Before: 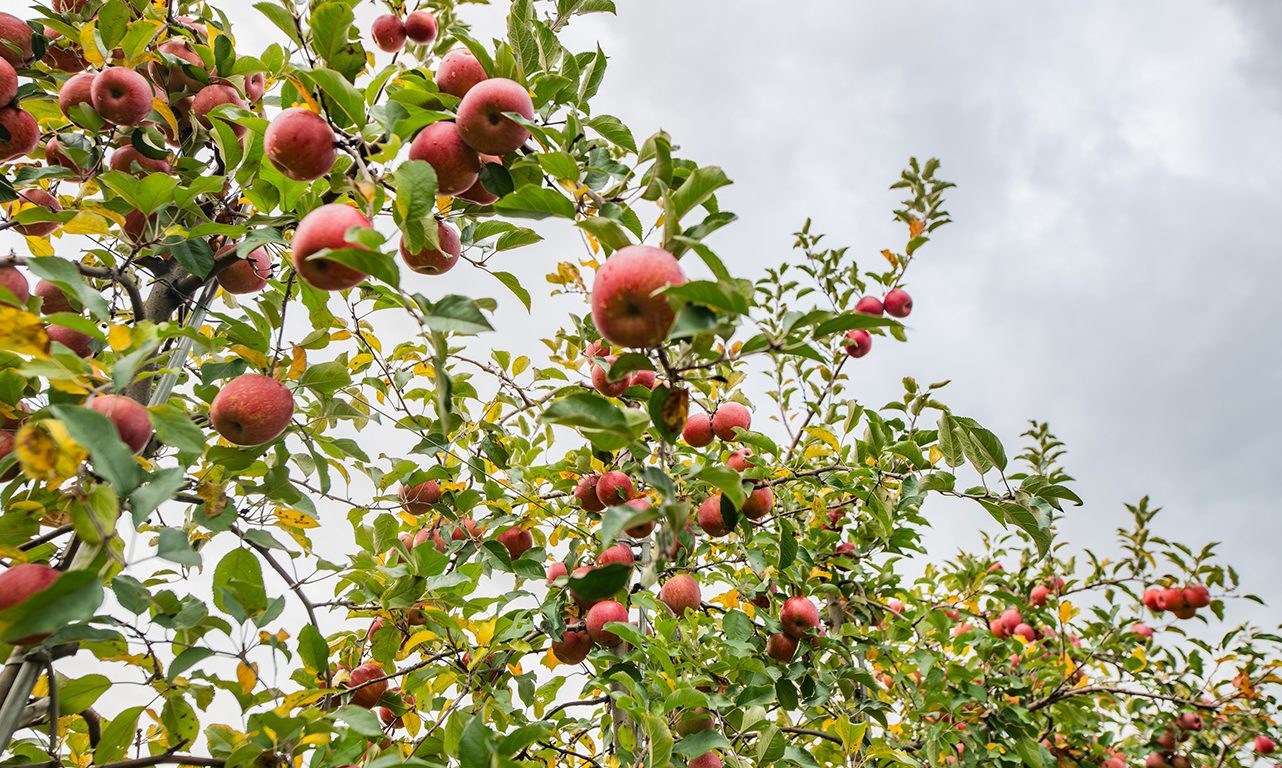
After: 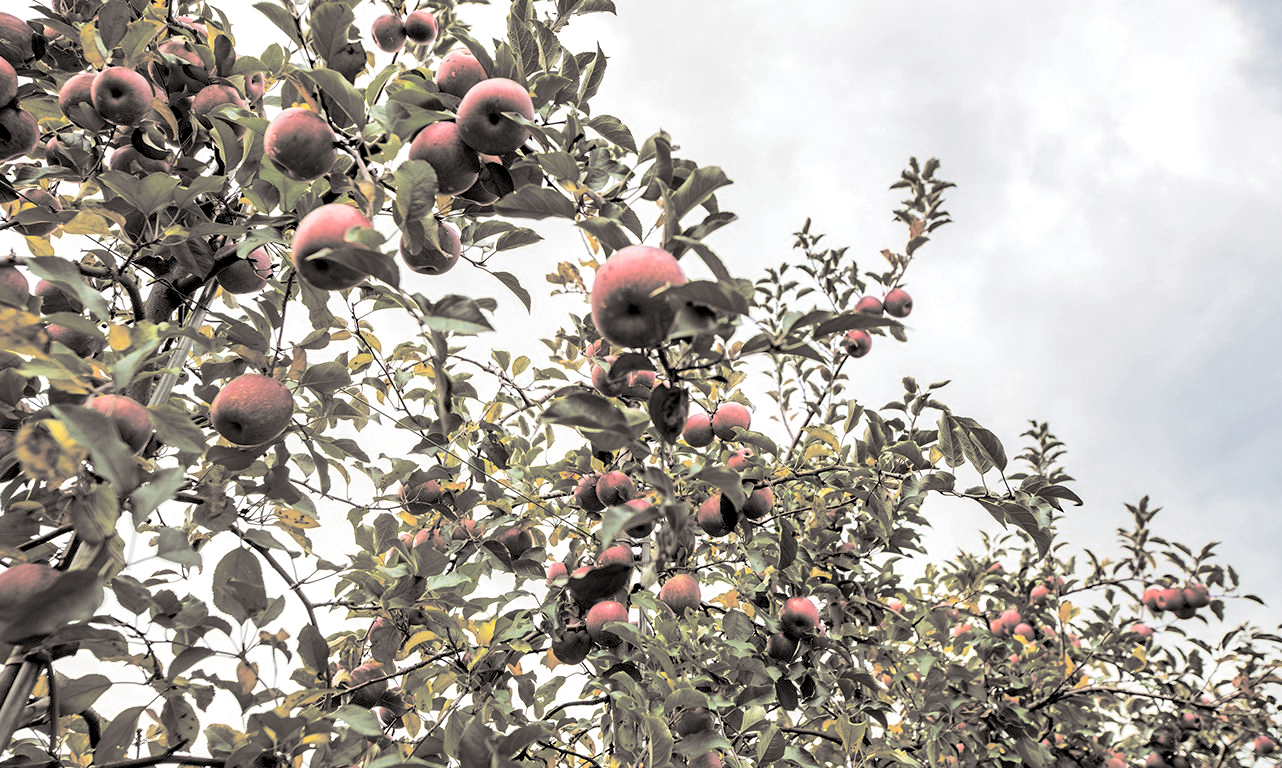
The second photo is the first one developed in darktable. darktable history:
split-toning: shadows › hue 26°, shadows › saturation 0.09, highlights › hue 40°, highlights › saturation 0.18, balance -63, compress 0%
rgb levels: levels [[0.01, 0.419, 0.839], [0, 0.5, 1], [0, 0.5, 1]]
